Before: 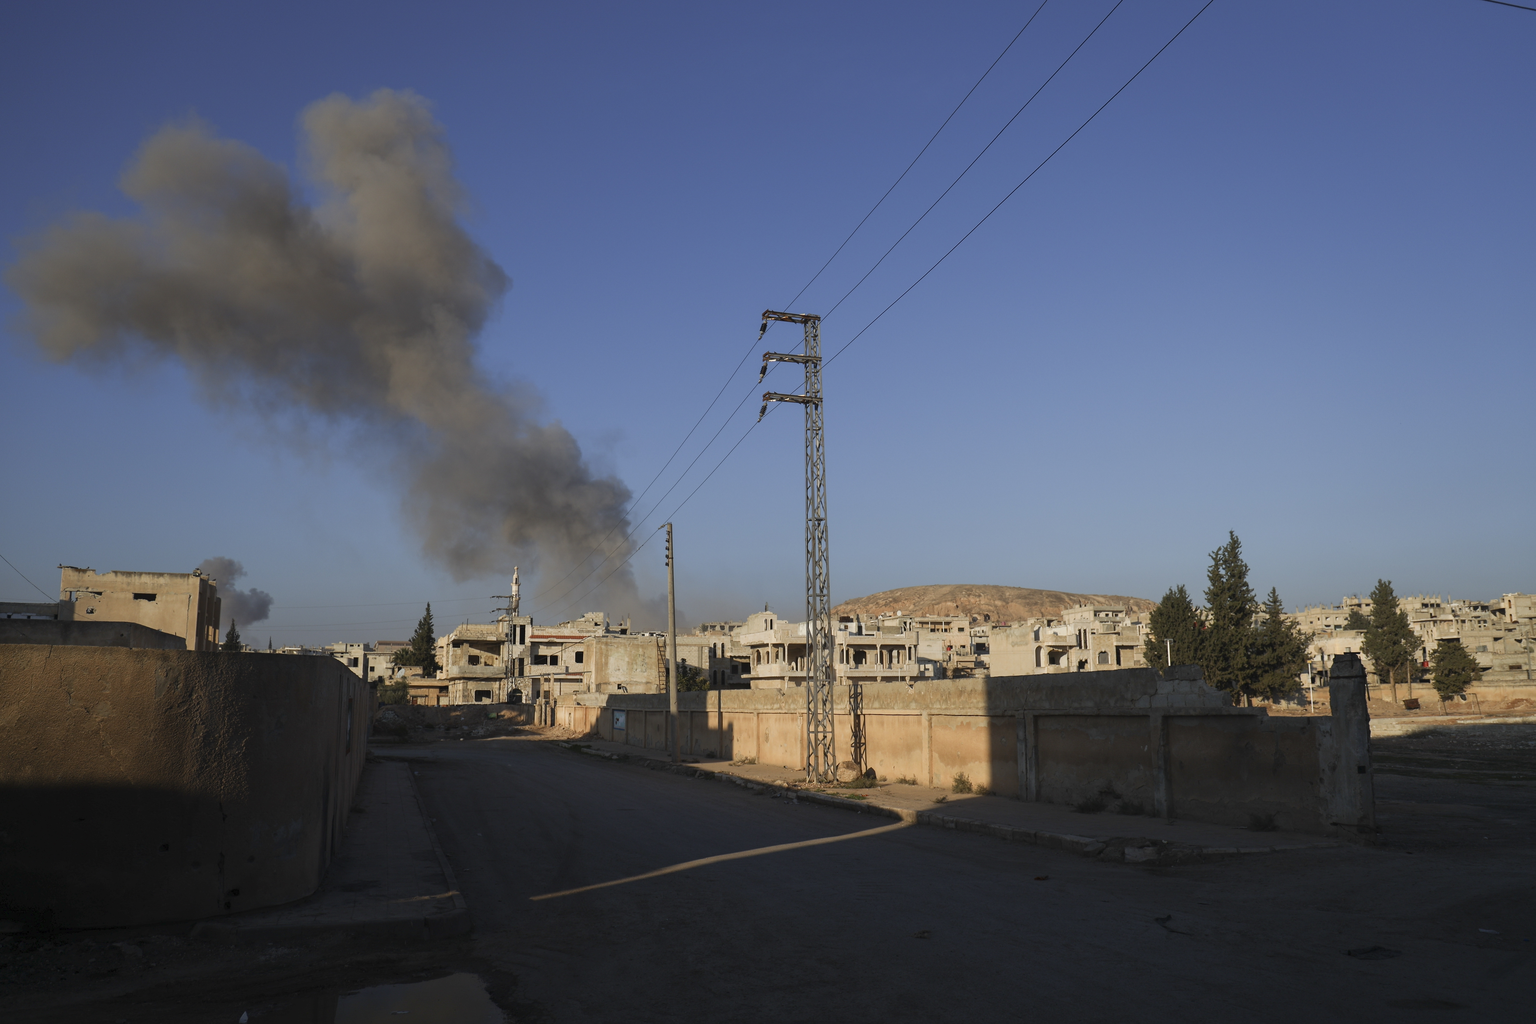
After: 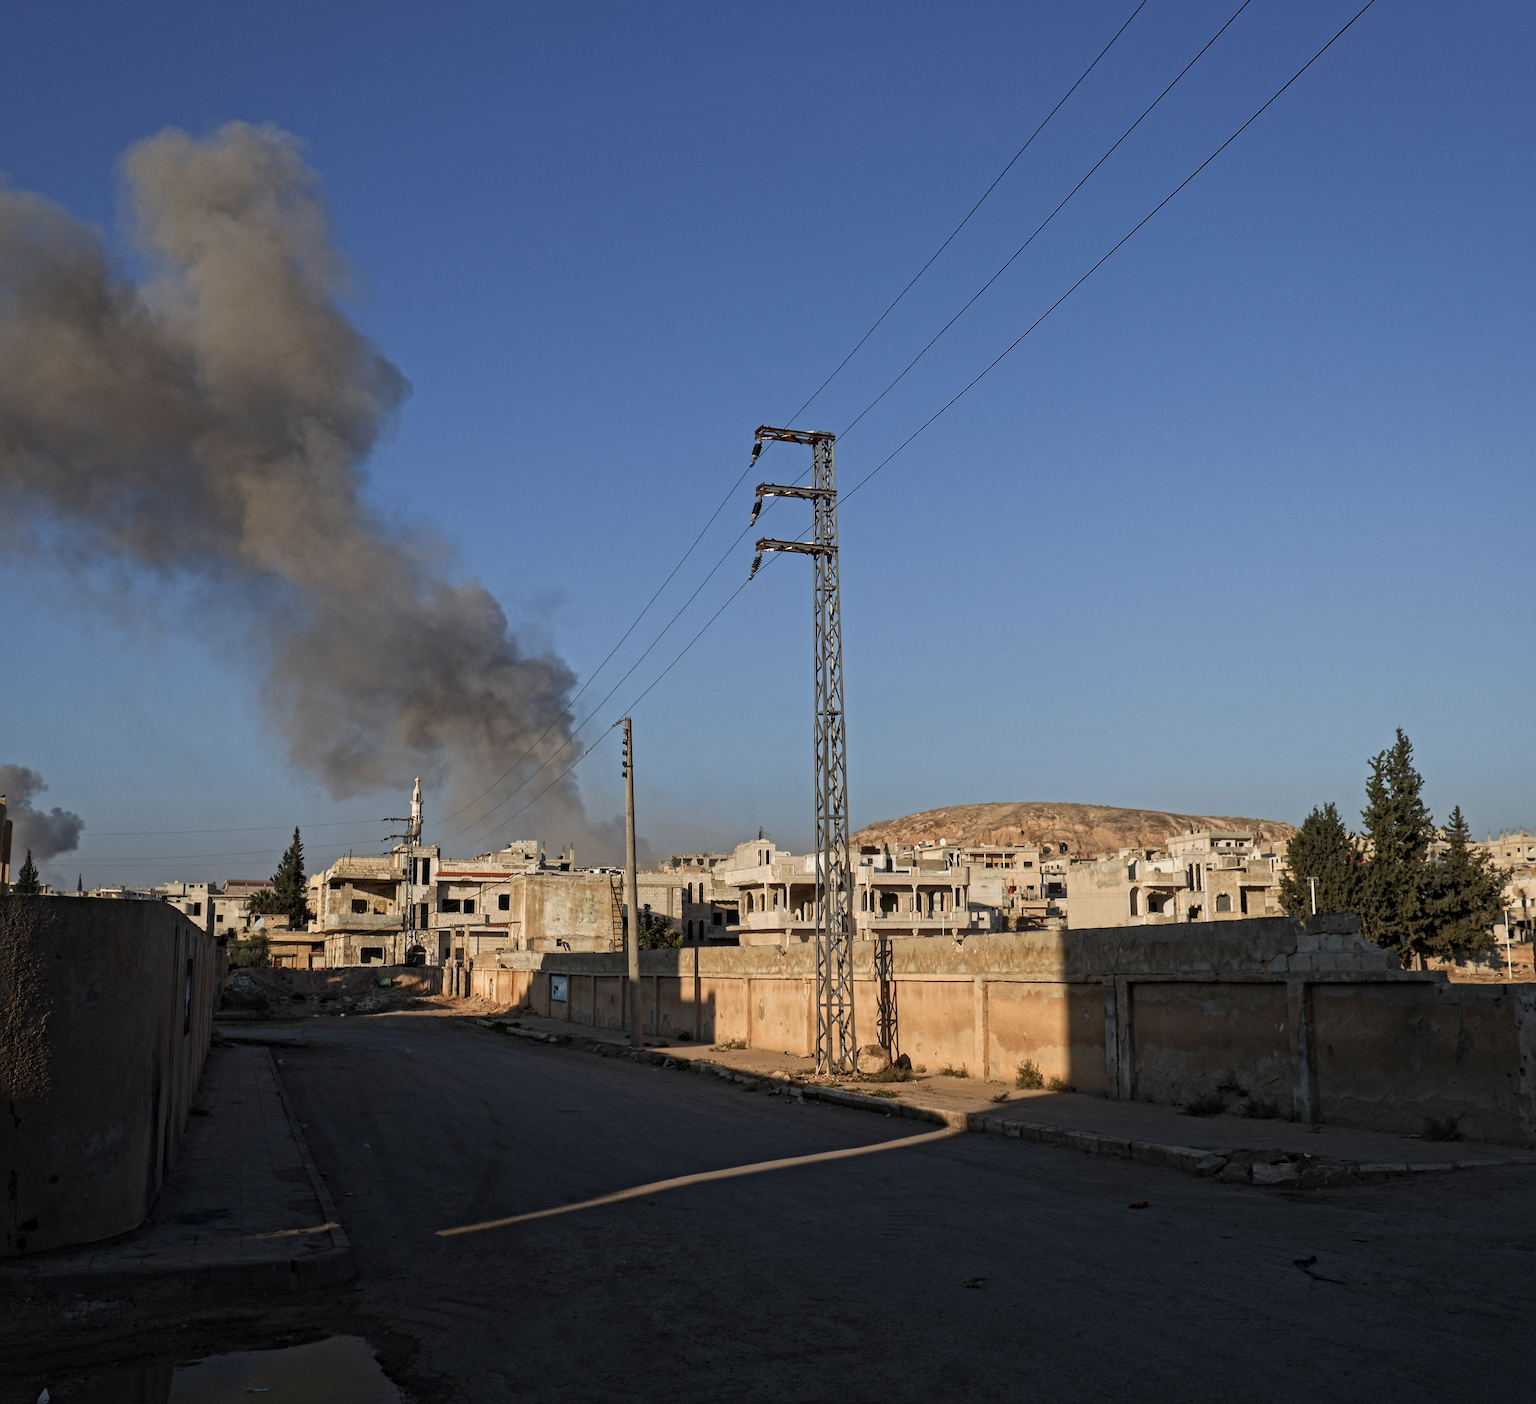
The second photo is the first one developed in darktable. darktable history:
crop: left 13.829%, top 0%, right 13.3%
local contrast: mode bilateral grid, contrast 19, coarseness 18, detail 163%, midtone range 0.2
